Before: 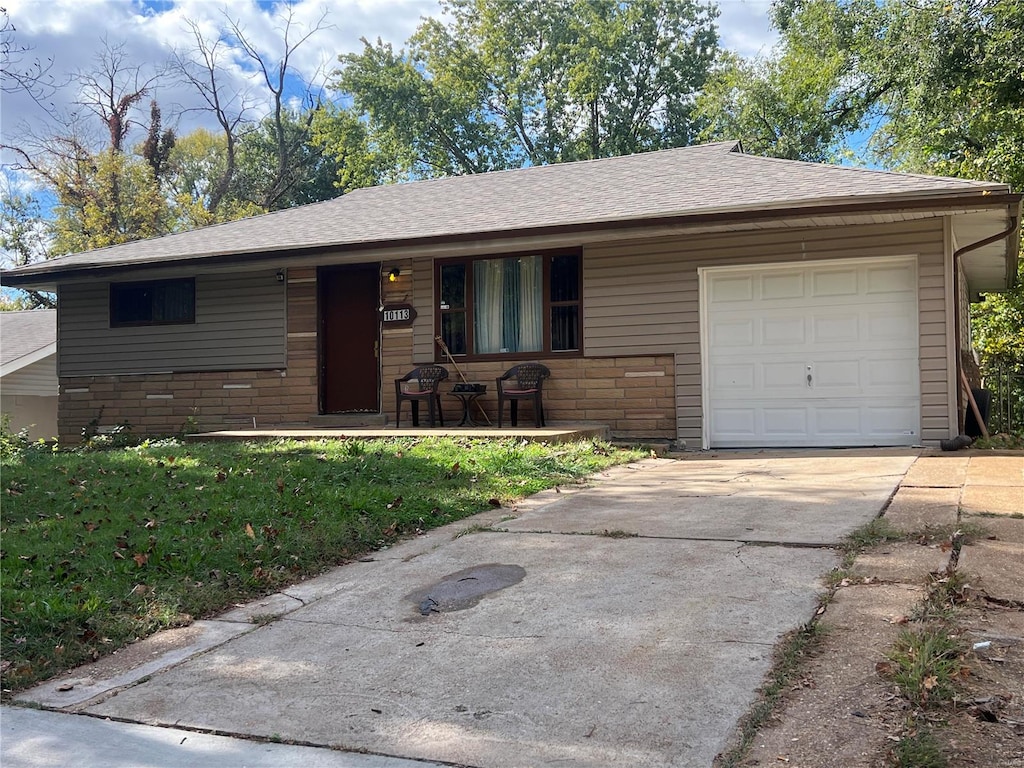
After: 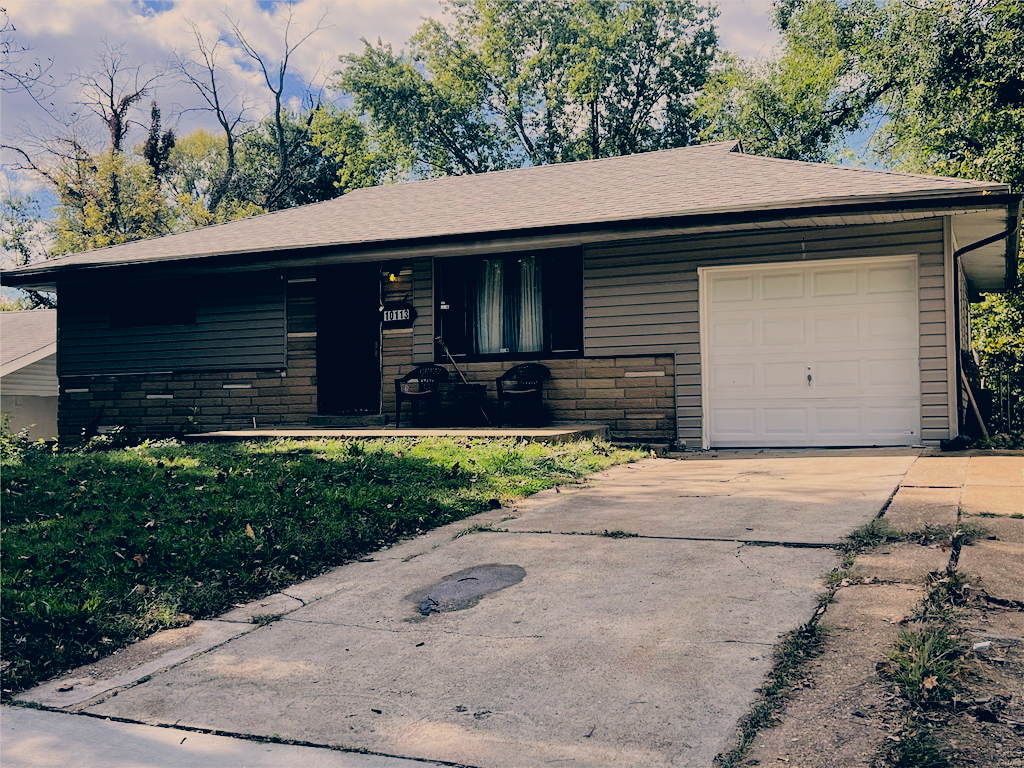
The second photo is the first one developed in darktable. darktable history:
color correction: highlights a* 10.32, highlights b* 14.58, shadows a* -10.37, shadows b* -14.81
filmic rgb: black relative exposure -3.13 EV, white relative exposure 7.03 EV, hardness 1.46, contrast 1.349
